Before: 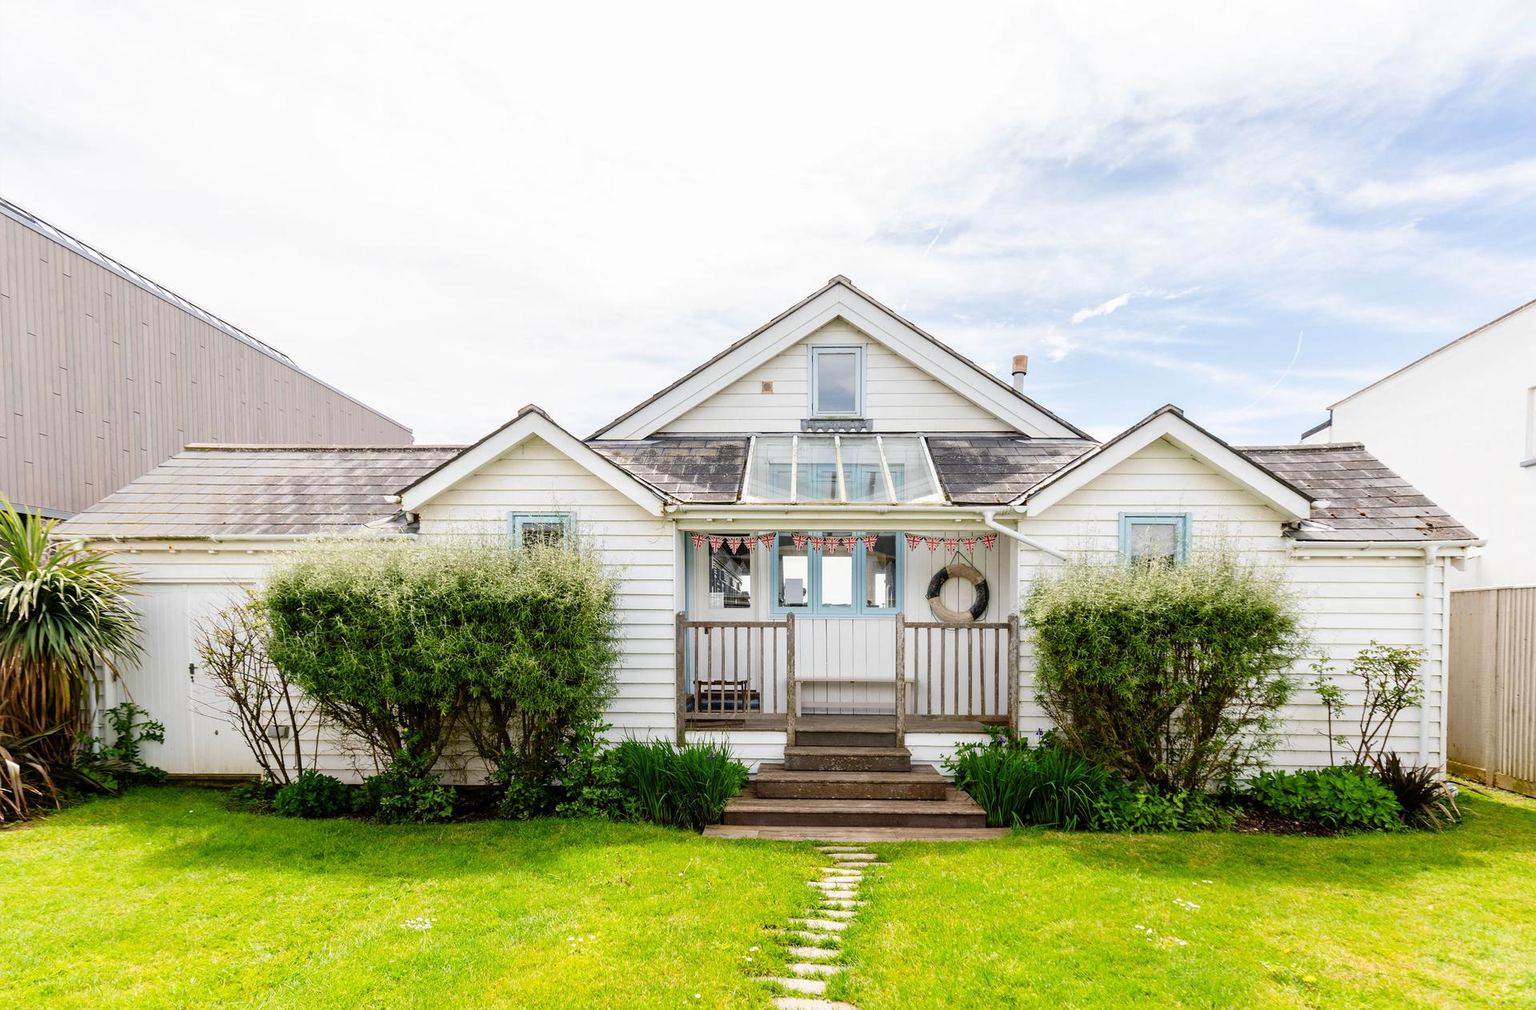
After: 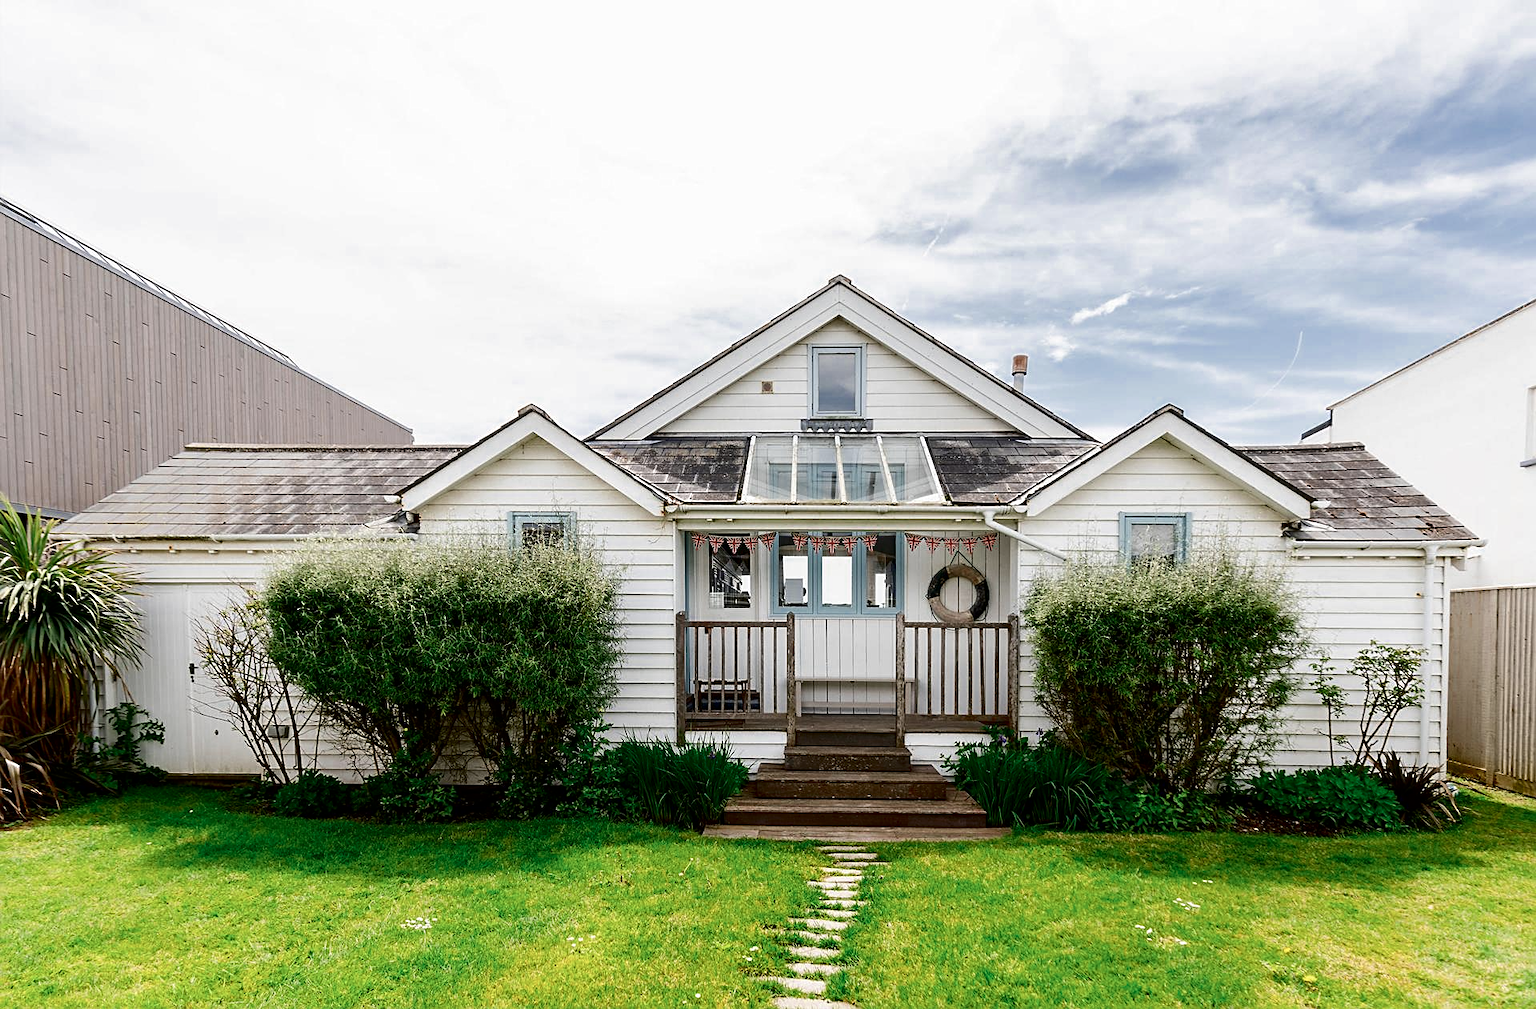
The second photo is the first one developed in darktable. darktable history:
contrast brightness saturation: contrast 0.1, brightness -0.259, saturation 0.143
sharpen: amount 0.49
color zones: curves: ch0 [(0, 0.5) (0.125, 0.4) (0.25, 0.5) (0.375, 0.4) (0.5, 0.4) (0.625, 0.35) (0.75, 0.35) (0.875, 0.5)]; ch1 [(0, 0.35) (0.125, 0.45) (0.25, 0.35) (0.375, 0.35) (0.5, 0.35) (0.625, 0.35) (0.75, 0.45) (0.875, 0.35)]; ch2 [(0, 0.6) (0.125, 0.5) (0.25, 0.5) (0.375, 0.6) (0.5, 0.6) (0.625, 0.5) (0.75, 0.5) (0.875, 0.5)]
